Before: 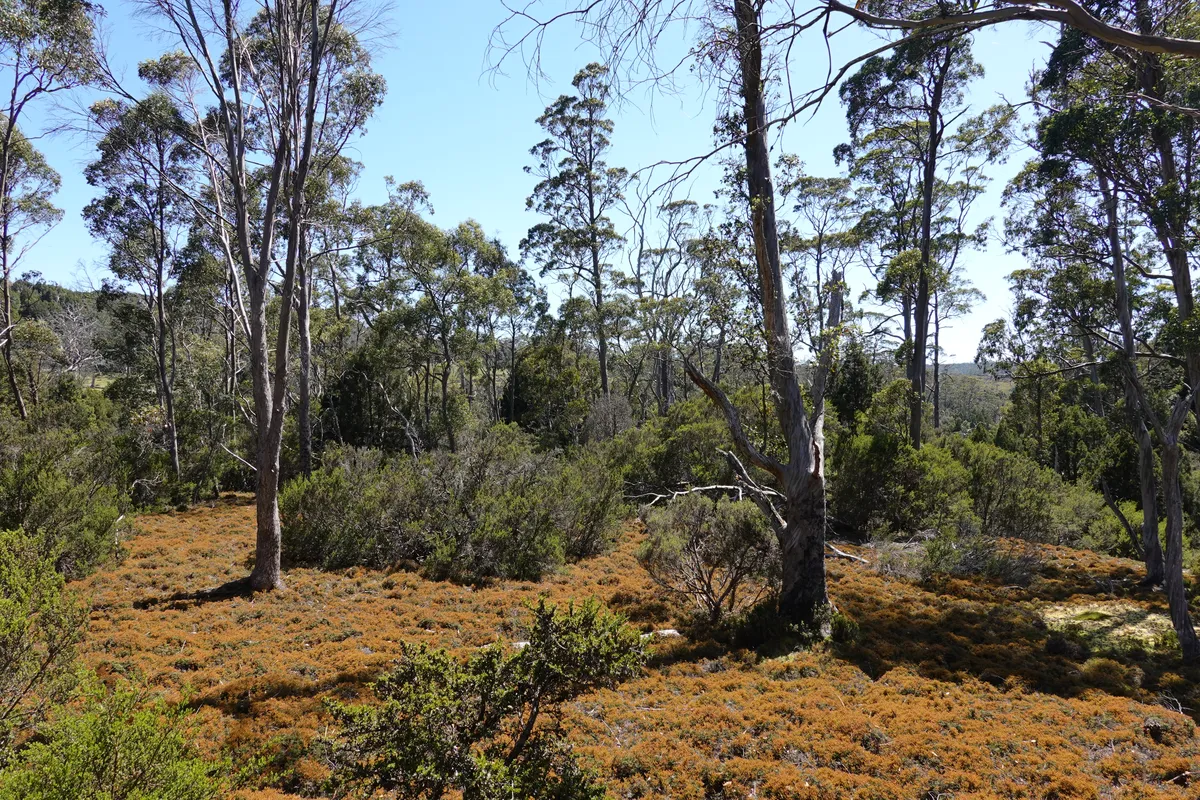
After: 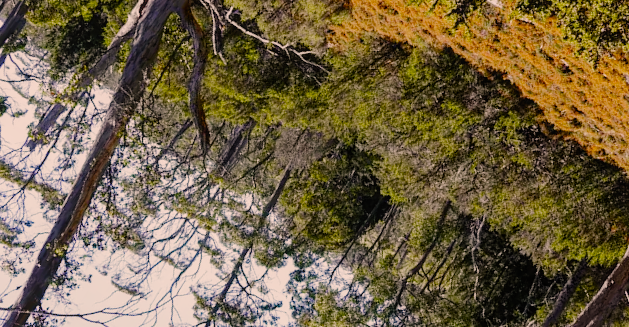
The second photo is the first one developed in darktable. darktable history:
crop and rotate: angle 147.68°, left 9.113%, top 15.658%, right 4.44%, bottom 16.946%
local contrast: detail 110%
filmic rgb: black relative exposure -7.65 EV, white relative exposure 4.56 EV, hardness 3.61, add noise in highlights 0.001, preserve chrominance no, color science v3 (2019), use custom middle-gray values true, contrast in highlights soft
color correction: highlights a* 11.3, highlights b* 11.98
color balance rgb: perceptual saturation grading › global saturation 13.974%, perceptual saturation grading › highlights -25.38%, perceptual saturation grading › shadows 29.912%, perceptual brilliance grading › global brilliance 12.756%, global vibrance 20%
